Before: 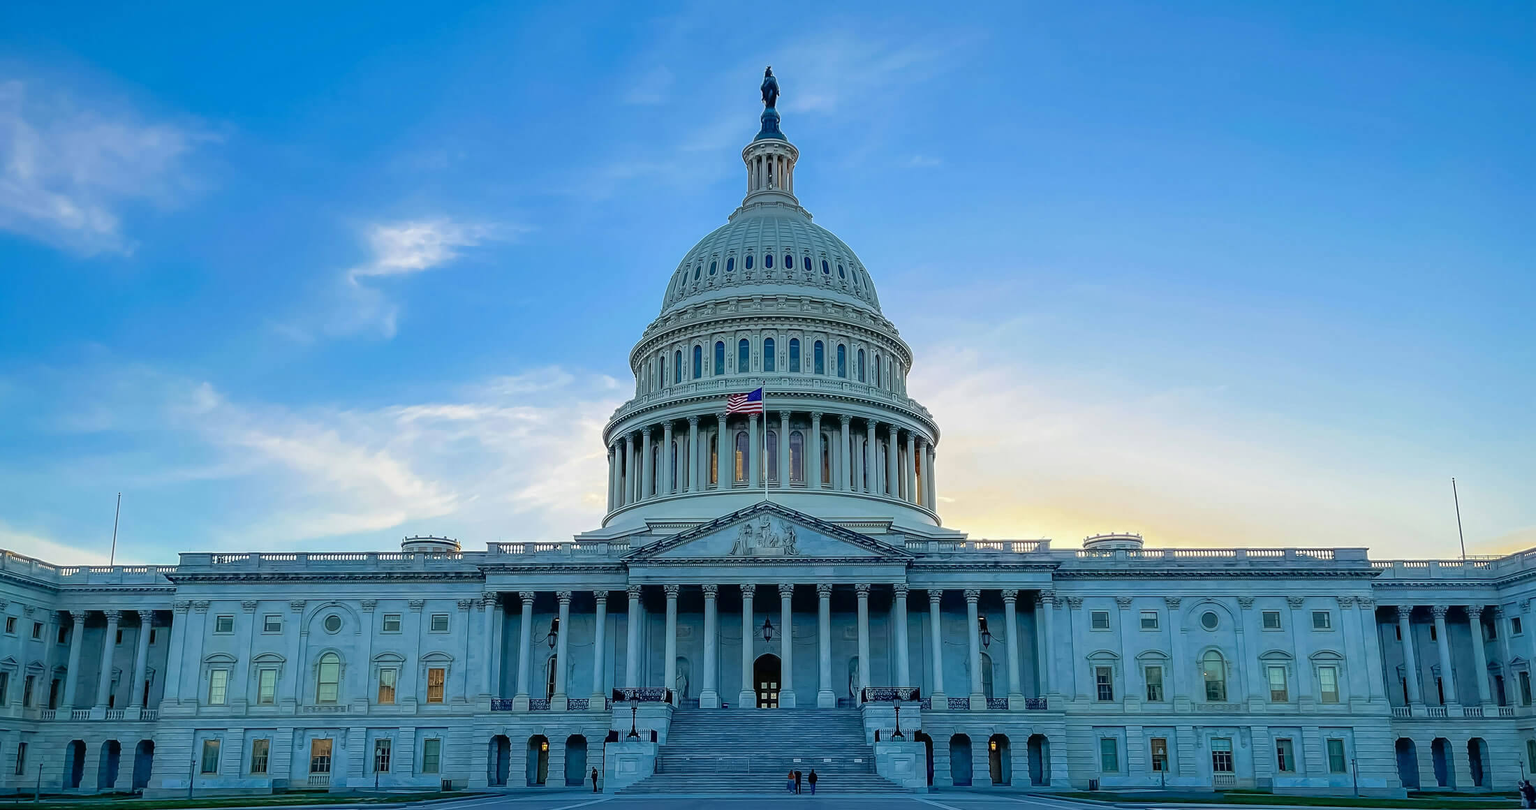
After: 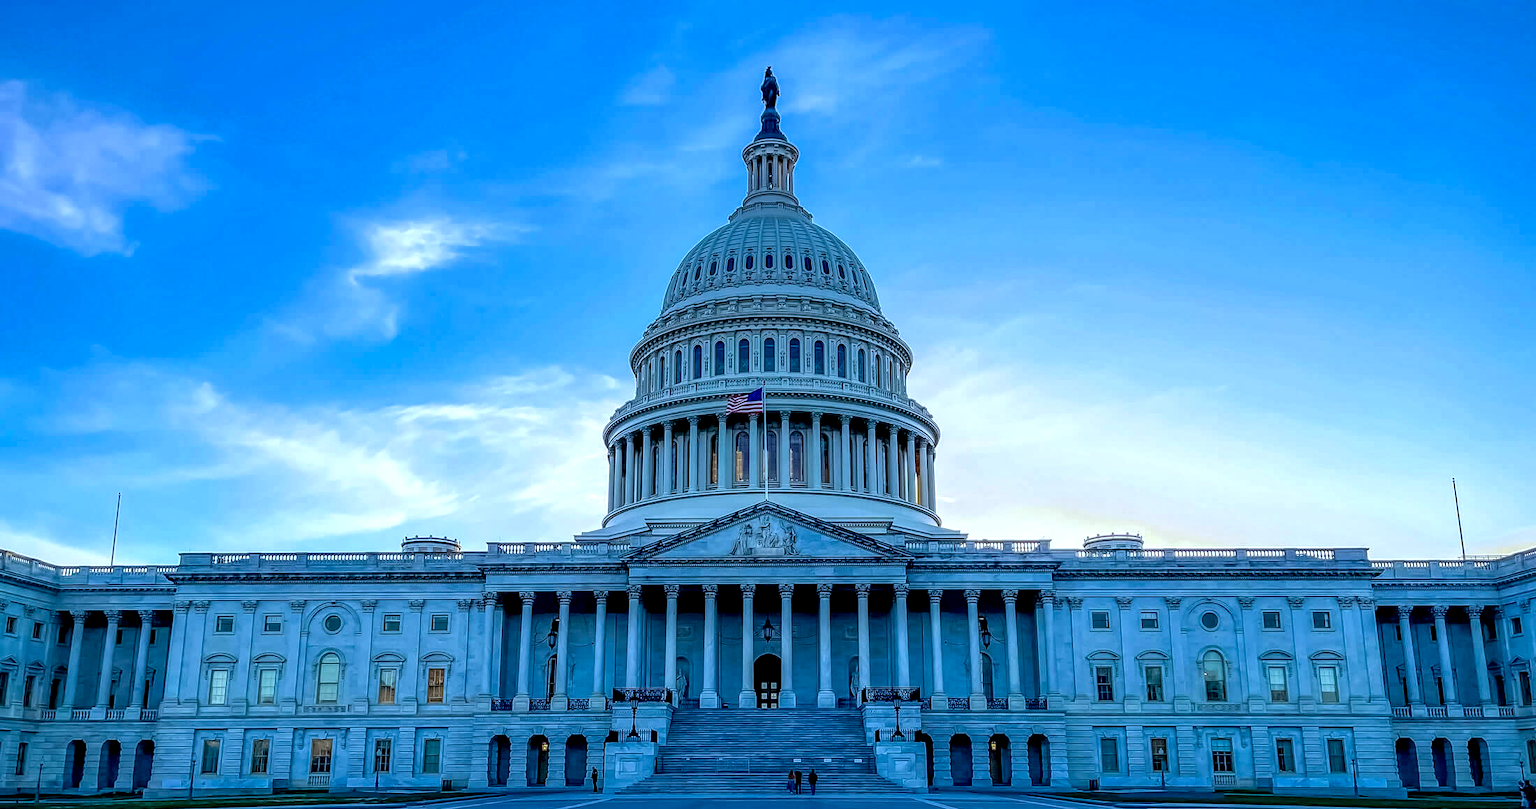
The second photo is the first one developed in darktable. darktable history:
local contrast: highlights 60%, shadows 60%, detail 160%
color calibration: illuminant custom, x 0.39, y 0.392, temperature 3866.67 K
